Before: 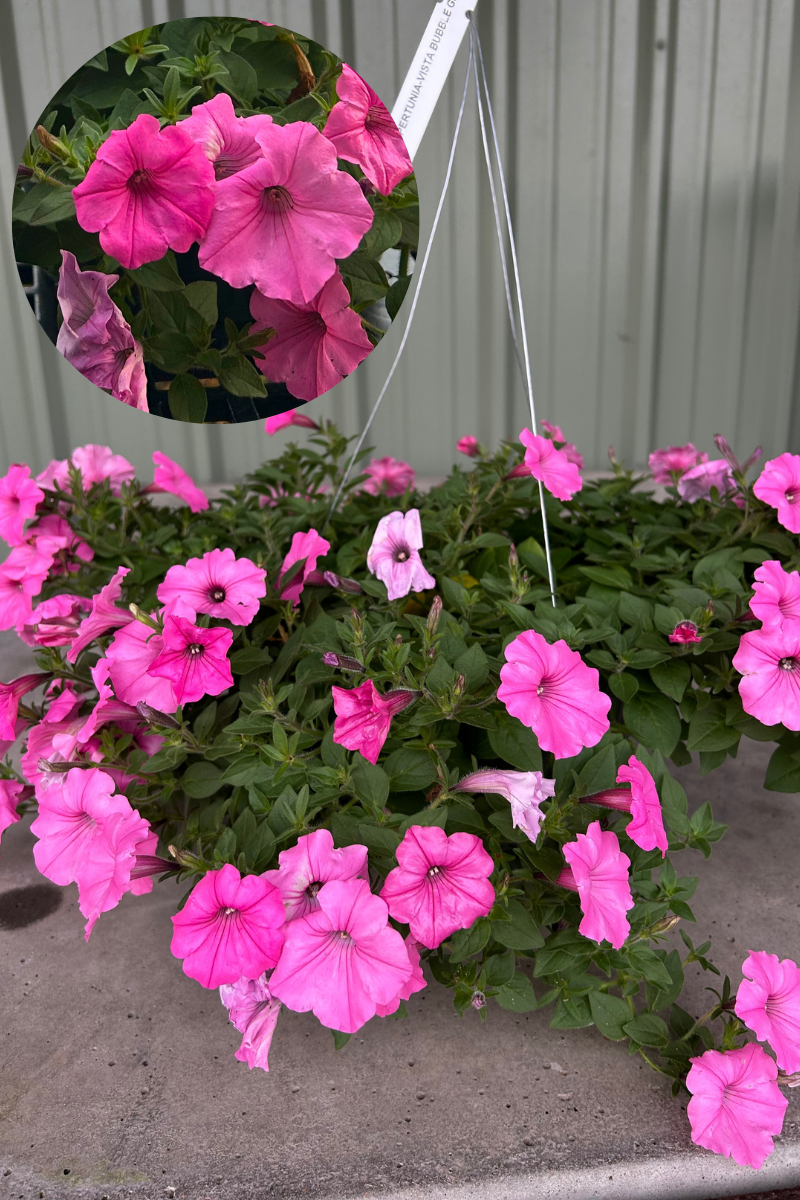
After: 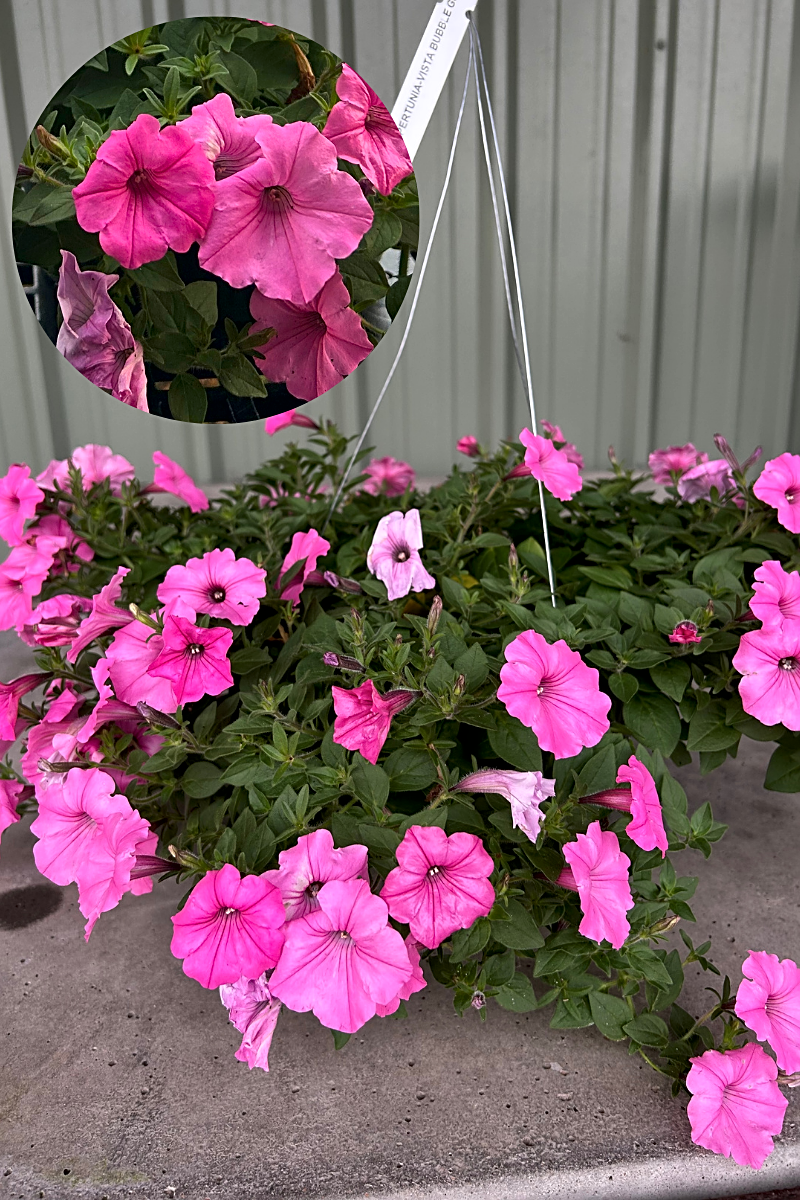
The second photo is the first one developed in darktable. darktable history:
tone equalizer: on, module defaults
sharpen: on, module defaults
local contrast: mode bilateral grid, contrast 20, coarseness 50, detail 130%, midtone range 0.2
